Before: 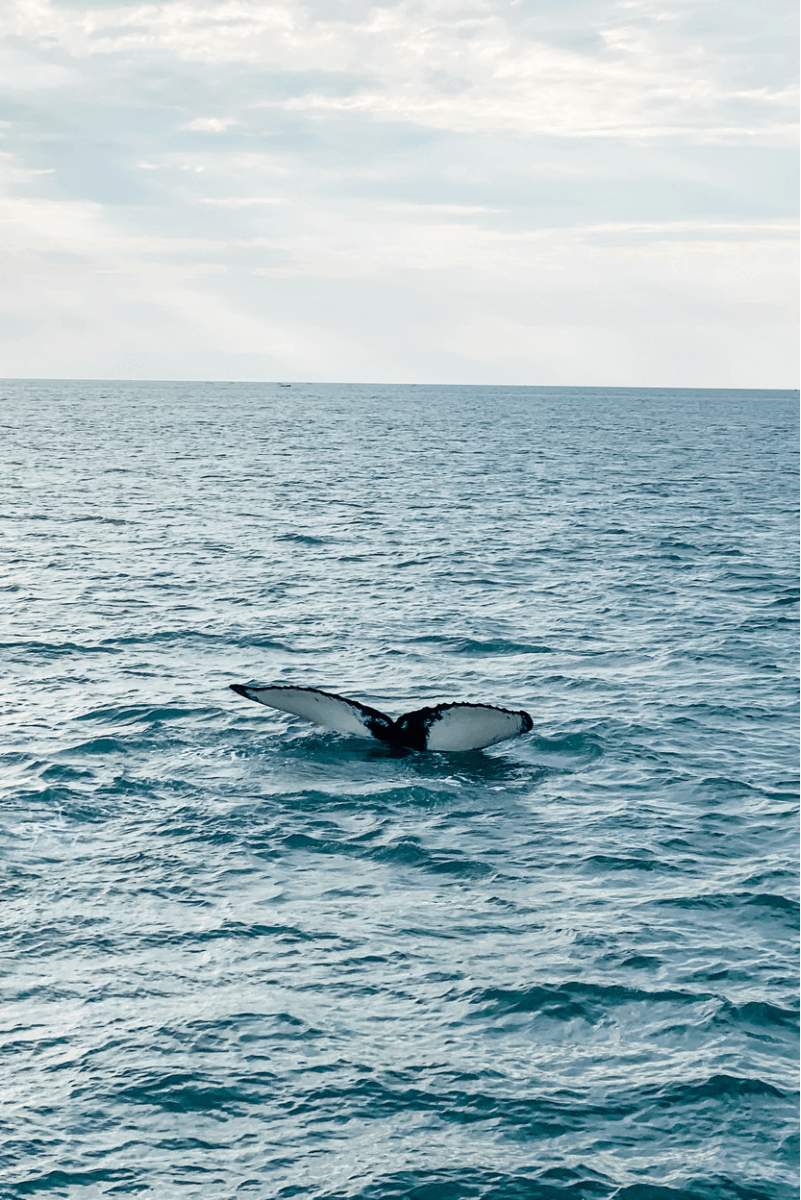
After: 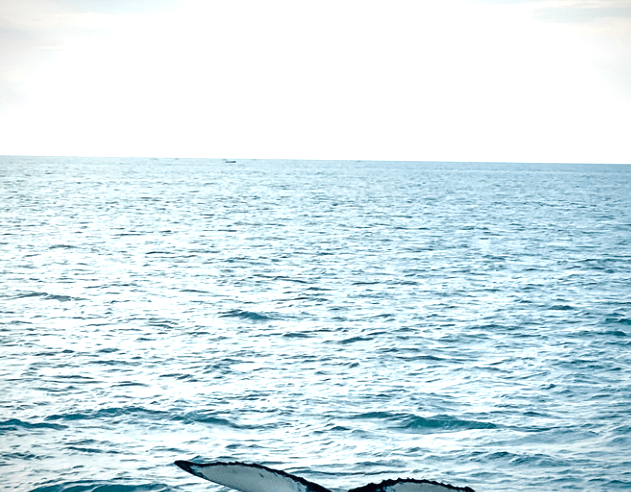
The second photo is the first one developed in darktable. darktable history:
crop: left 6.876%, top 18.709%, right 14.343%, bottom 40.261%
exposure: exposure 0.775 EV, compensate highlight preservation false
tone equalizer: mask exposure compensation -0.506 EV
vignetting: fall-off start 80.8%, fall-off radius 61.96%, saturation 0.379, automatic ratio true, width/height ratio 1.422, unbound false
